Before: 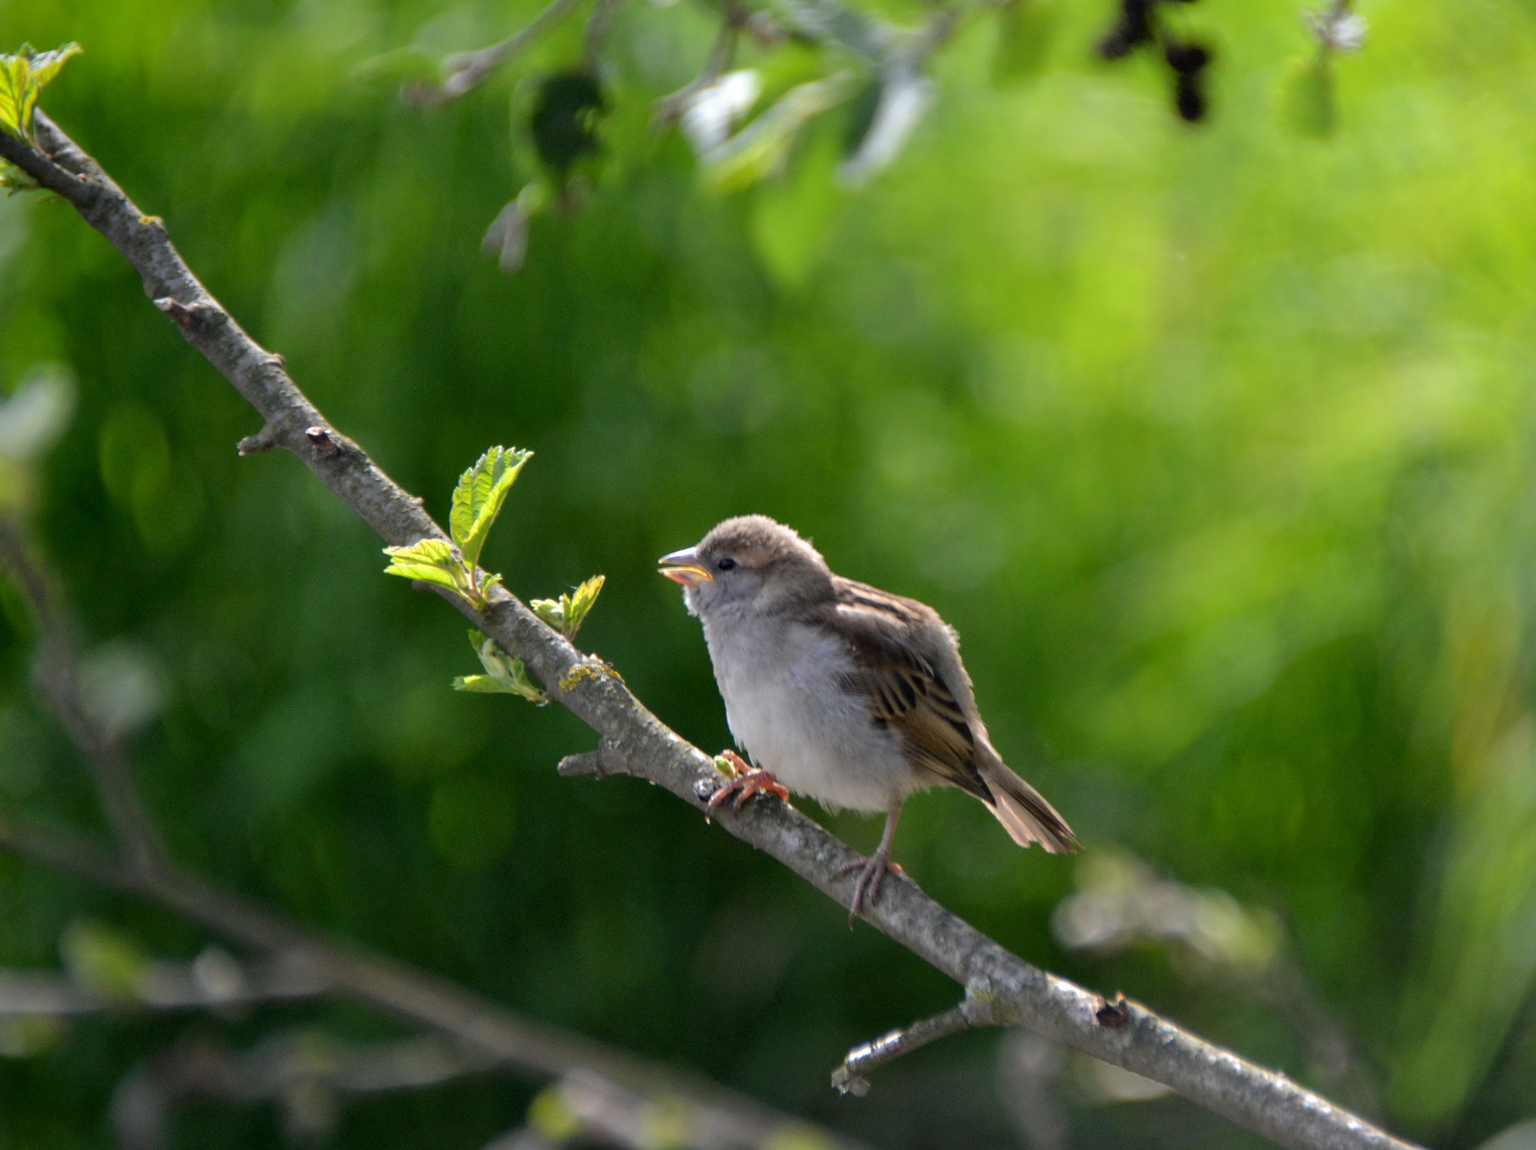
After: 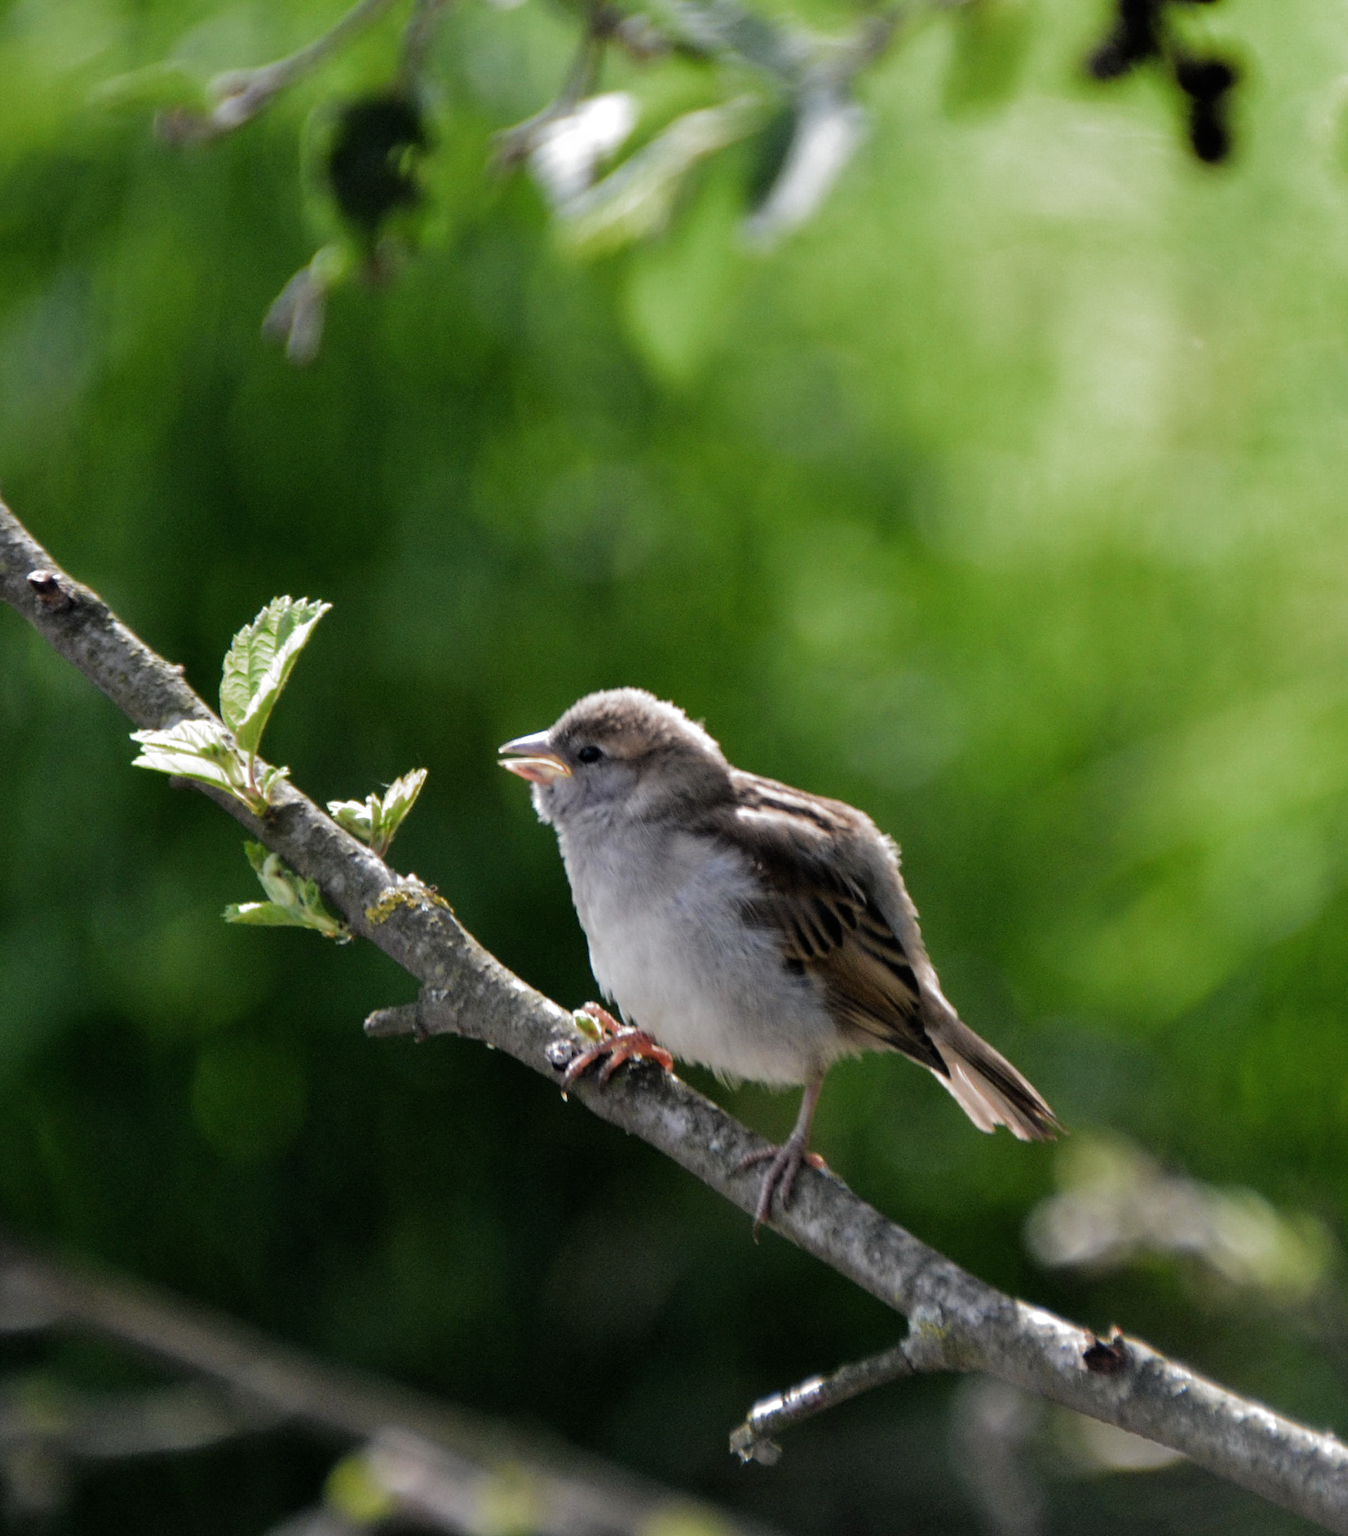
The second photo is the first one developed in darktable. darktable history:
filmic rgb: black relative exposure -9.09 EV, white relative exposure 2.3 EV, threshold 3 EV, hardness 7.48, add noise in highlights 0.001, color science v3 (2019), use custom middle-gray values true, contrast in highlights soft, enable highlight reconstruction true
crop and rotate: left 18.609%, right 15.656%
